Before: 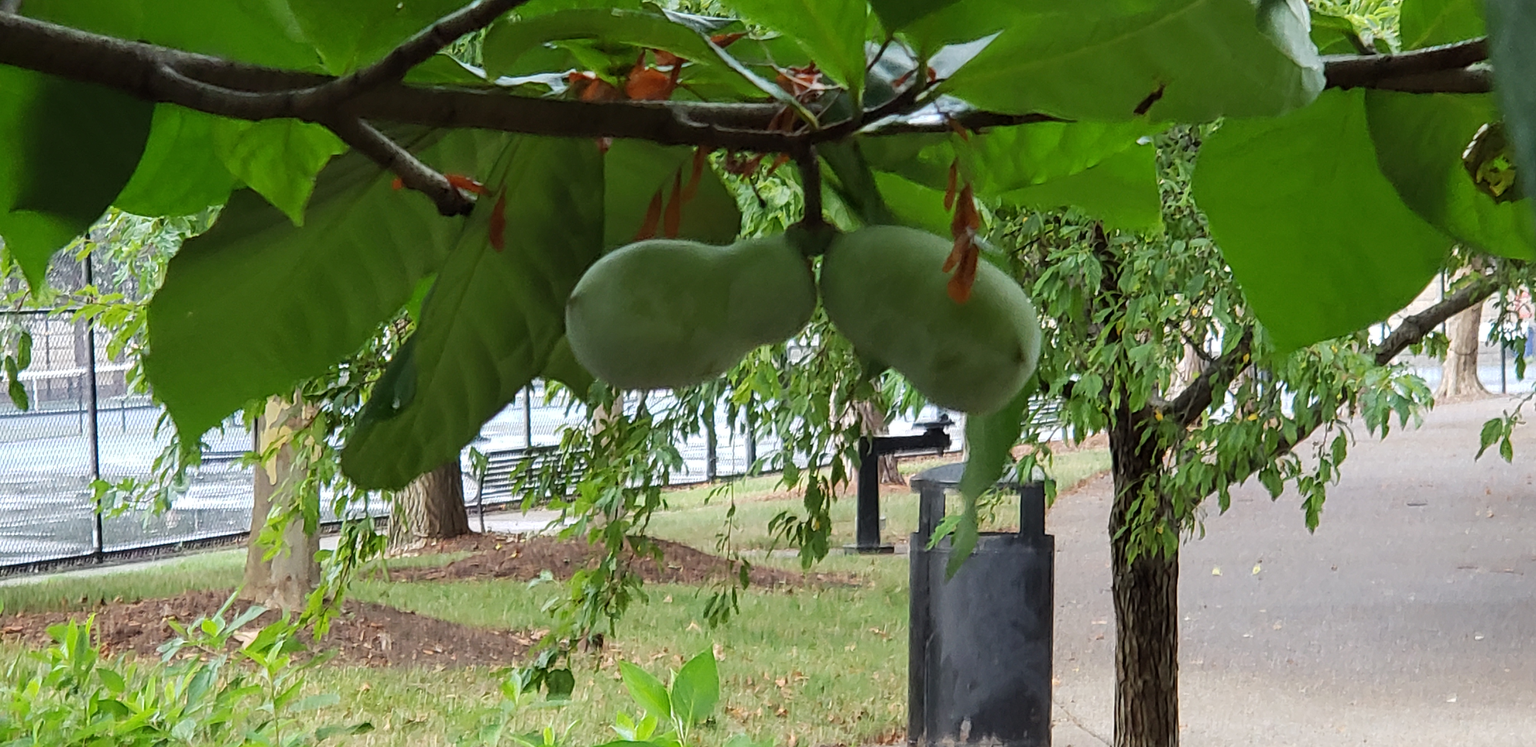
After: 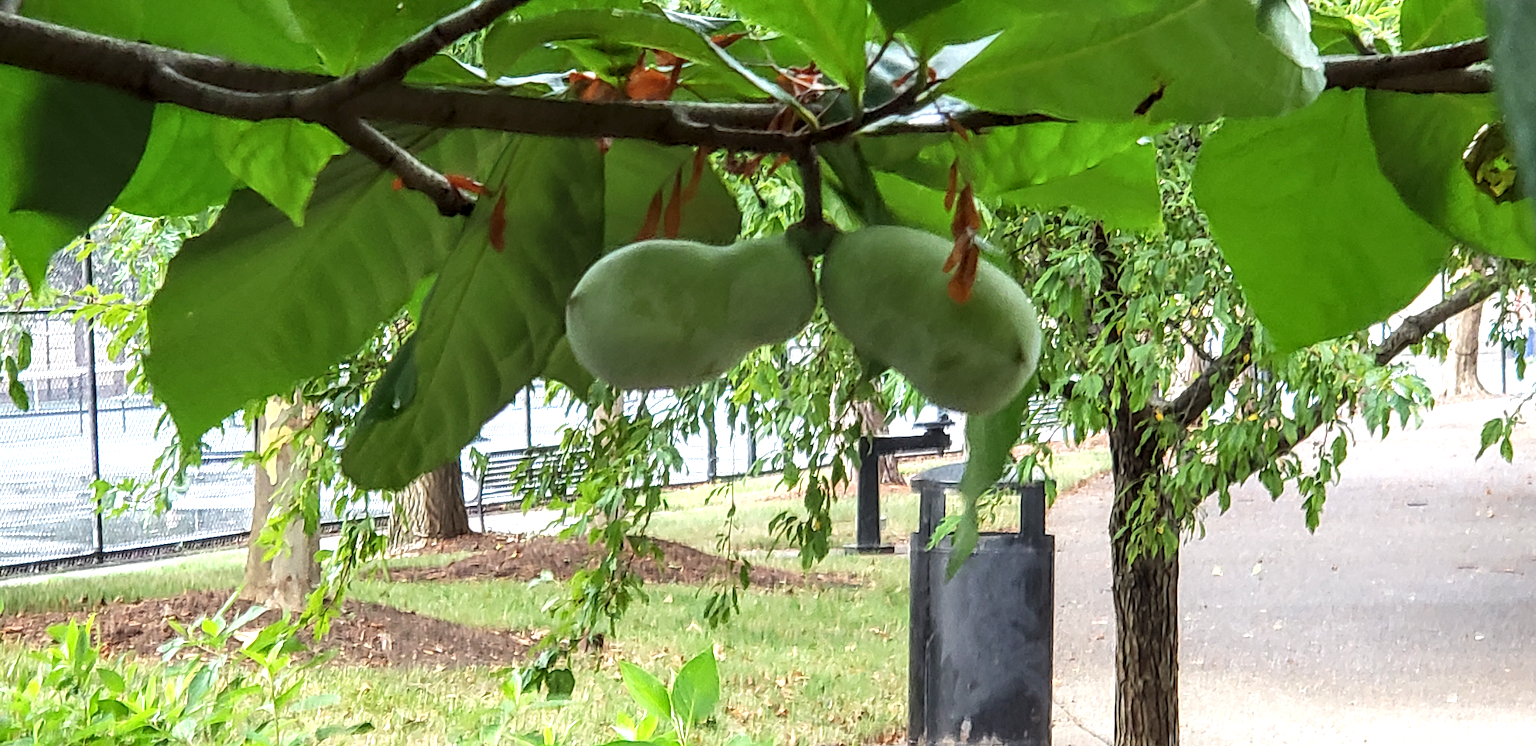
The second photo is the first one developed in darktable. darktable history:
exposure: black level correction 0, exposure 0.7 EV, compensate exposure bias true, compensate highlight preservation false
local contrast: detail 130%
